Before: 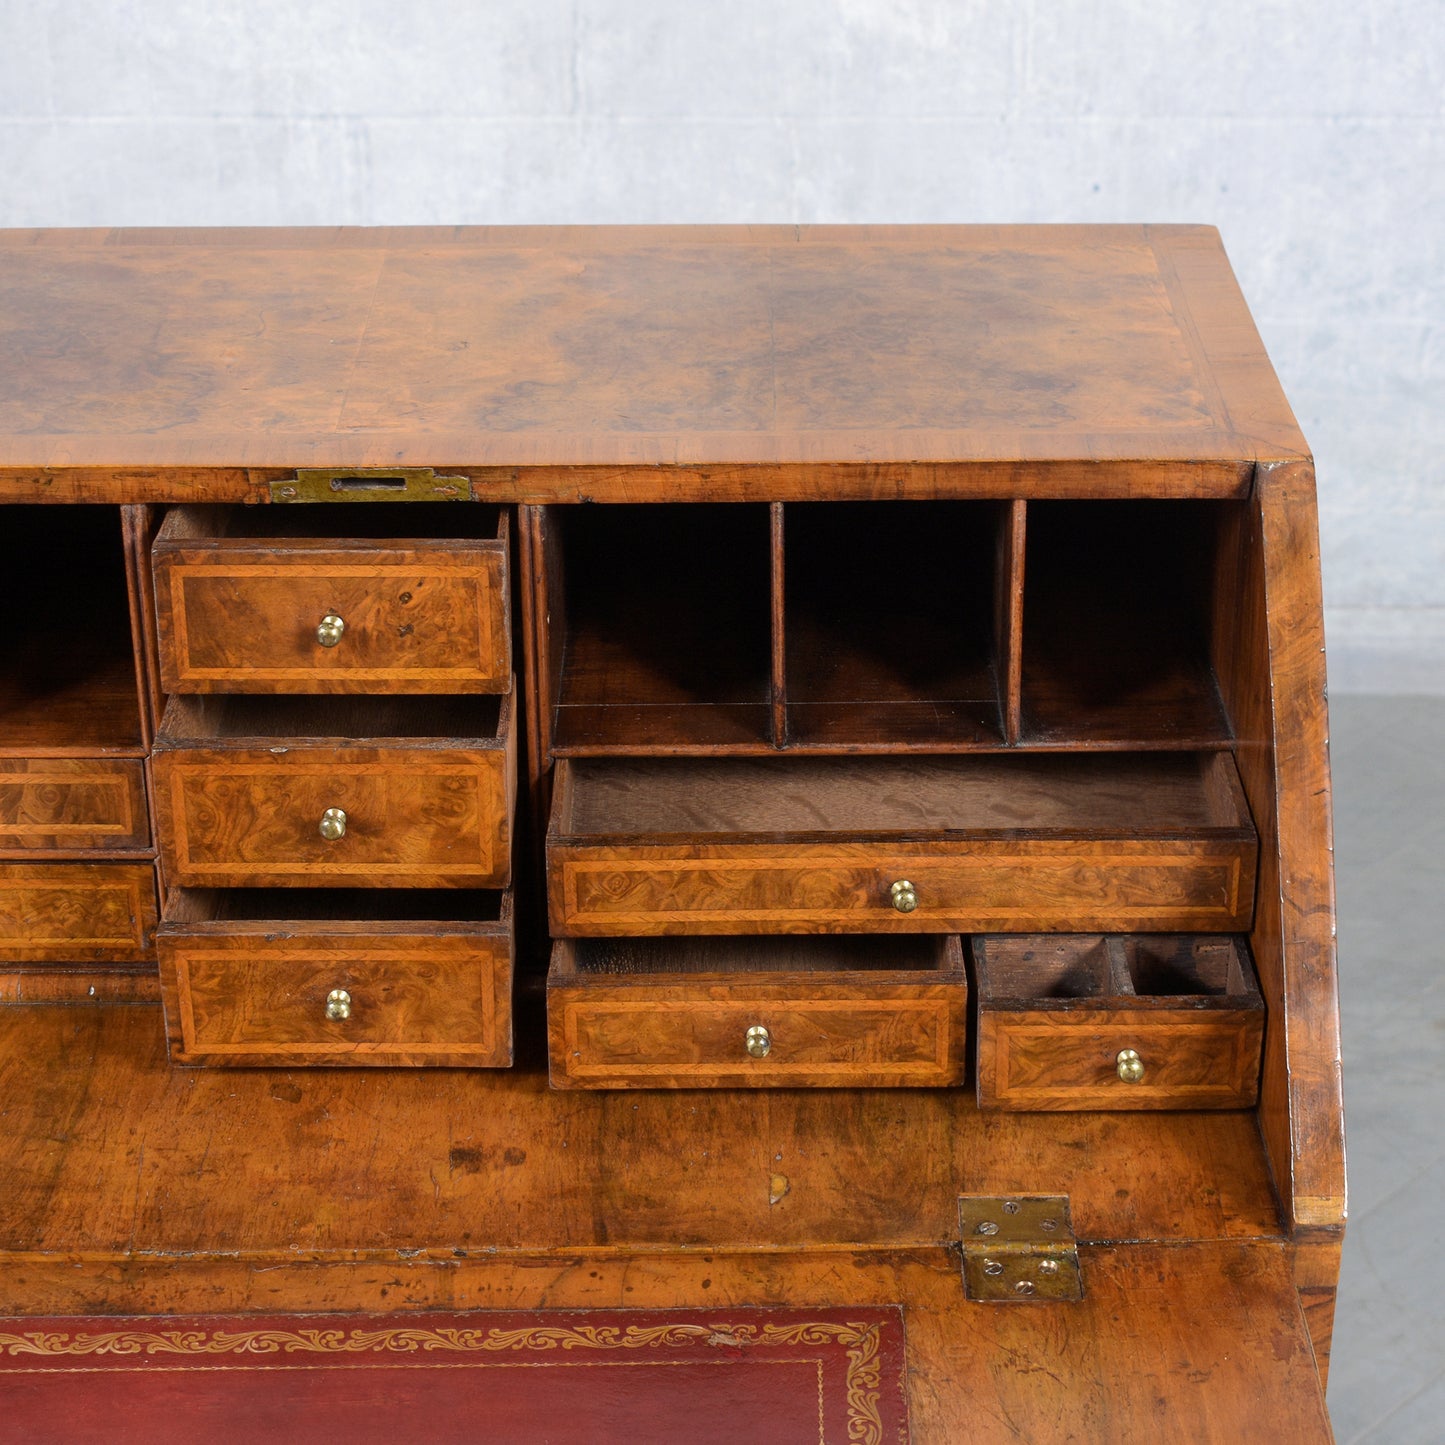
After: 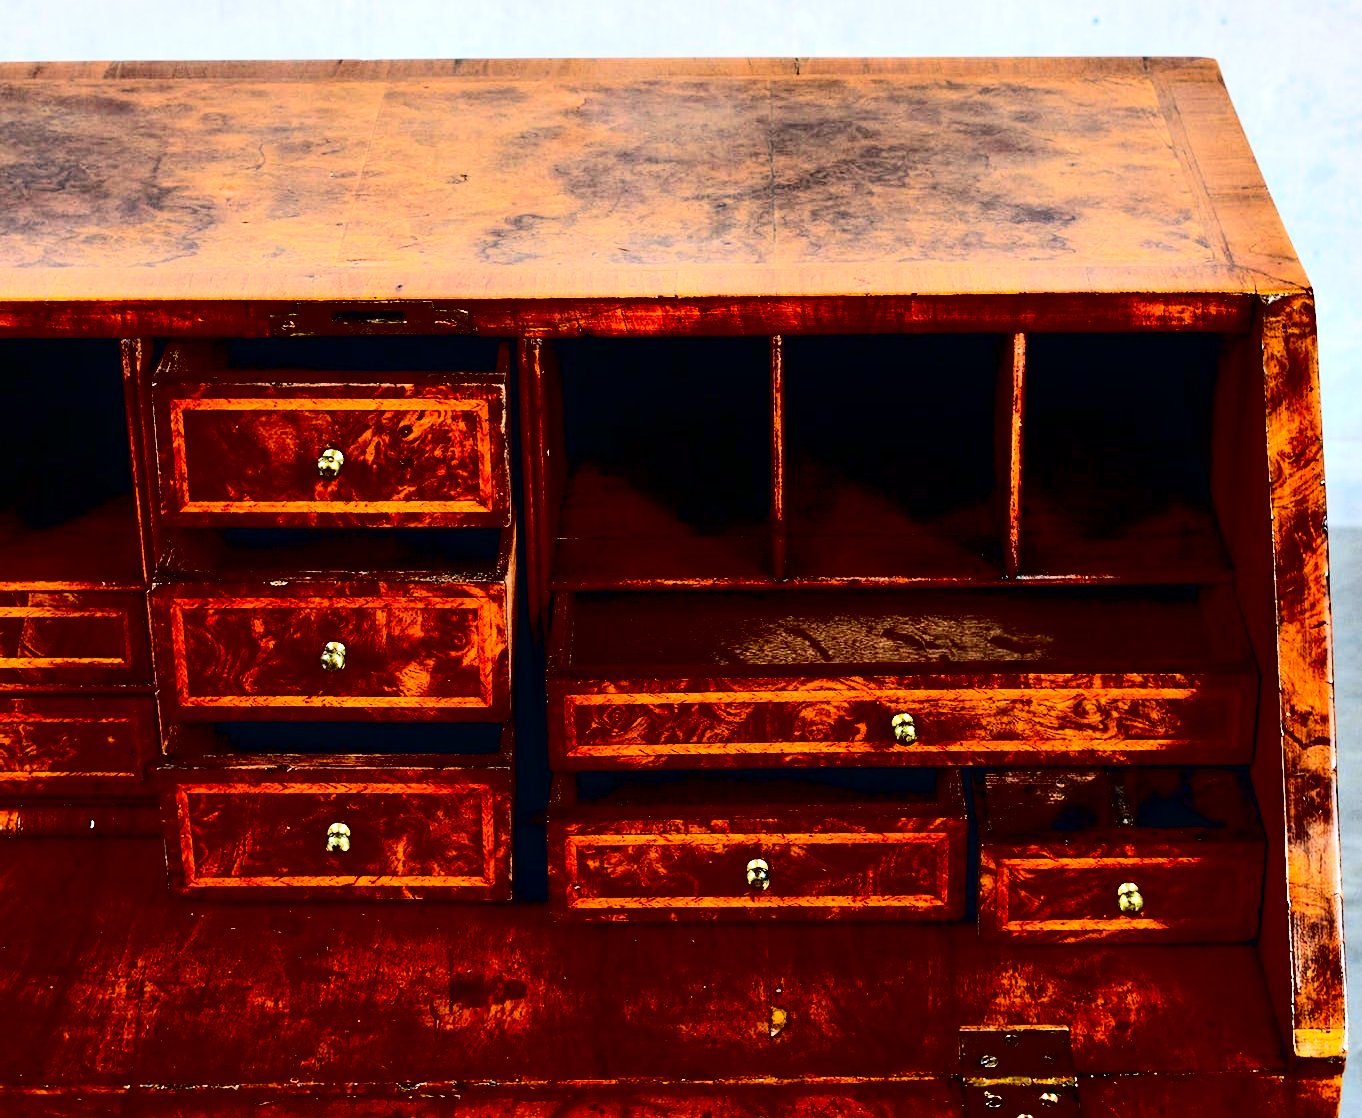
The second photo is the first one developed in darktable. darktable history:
crop and rotate: angle 0.04°, top 11.571%, right 5.646%, bottom 10.937%
contrast brightness saturation: contrast 0.769, brightness -0.992, saturation 0.982
contrast equalizer: octaves 7, y [[0.6 ×6], [0.55 ×6], [0 ×6], [0 ×6], [0 ×6]]
exposure: compensate highlight preservation false
